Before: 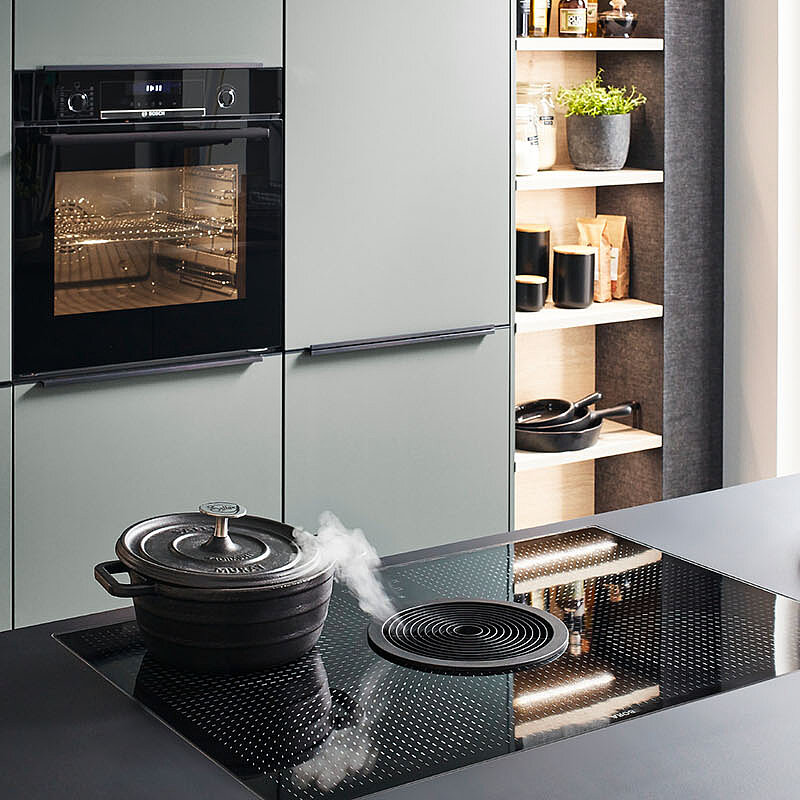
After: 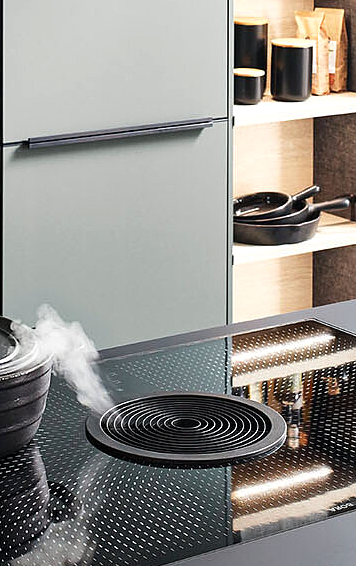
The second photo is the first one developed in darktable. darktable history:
color balance rgb: perceptual saturation grading › global saturation 0.589%, perceptual brilliance grading › highlights 2.612%
crop: left 35.267%, top 25.895%, right 20.161%, bottom 3.355%
